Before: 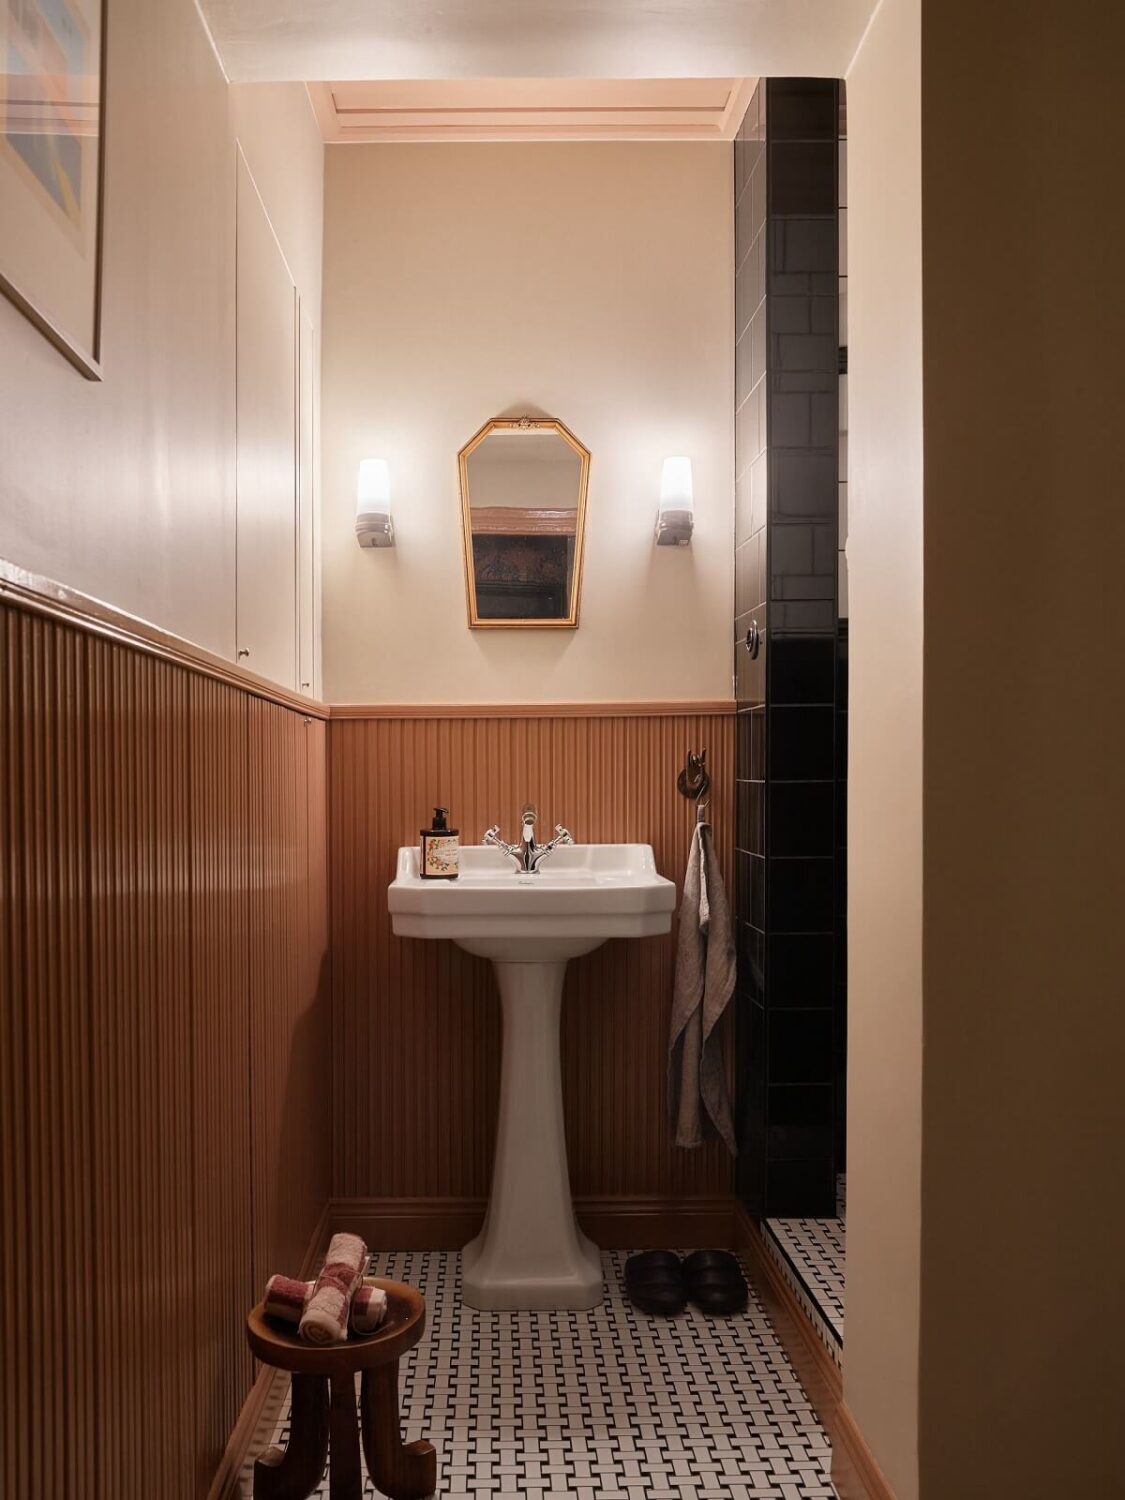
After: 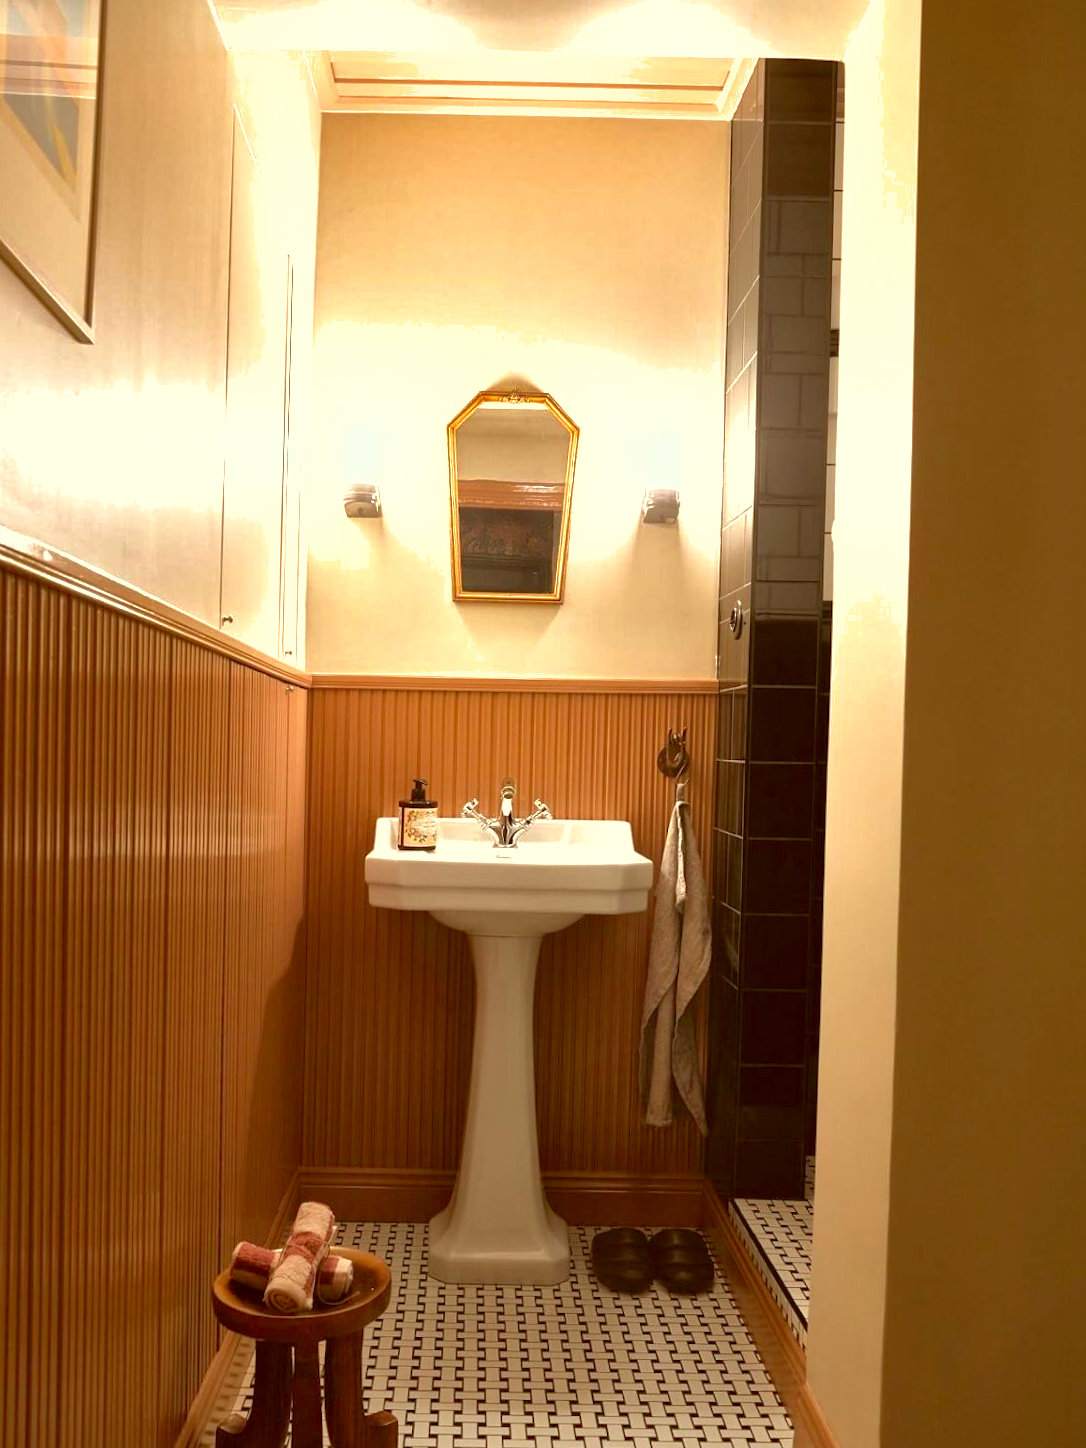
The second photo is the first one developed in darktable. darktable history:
shadows and highlights: on, module defaults
base curve: curves: ch0 [(0, 0) (0.303, 0.277) (1, 1)], preserve colors none
crop and rotate: angle -1.55°
color balance rgb: shadows lift › chroma 1.94%, shadows lift › hue 265.88°, perceptual saturation grading › global saturation 0.022%, global vibrance 9.885%
color correction: highlights a* -6.25, highlights b* 9.39, shadows a* 10.39, shadows b* 24.04
exposure: black level correction 0, exposure 1 EV, compensate highlight preservation false
